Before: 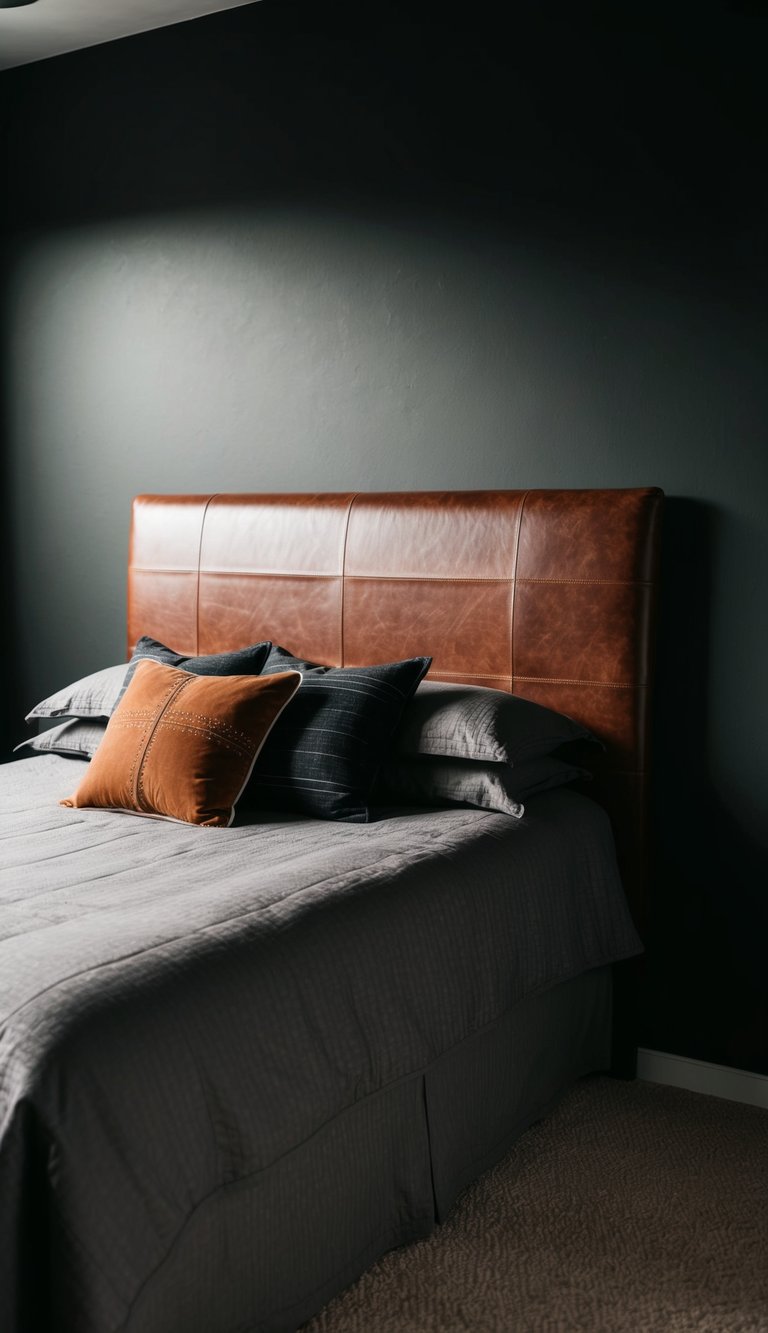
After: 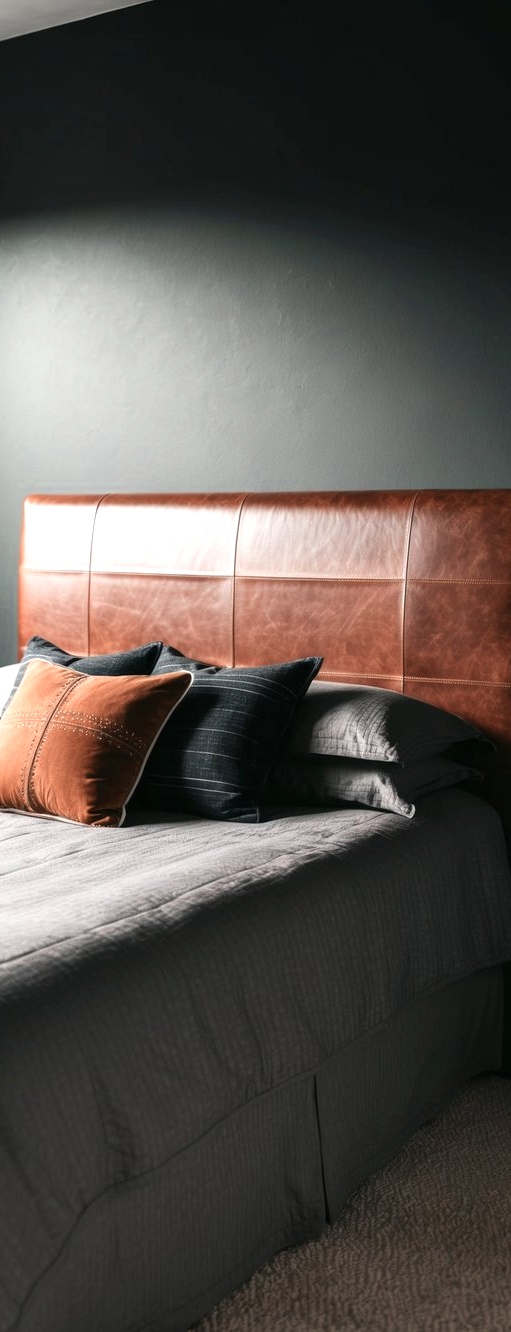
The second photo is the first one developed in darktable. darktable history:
color zones: curves: ch0 [(0, 0.473) (0.001, 0.473) (0.226, 0.548) (0.4, 0.589) (0.525, 0.54) (0.728, 0.403) (0.999, 0.473) (1, 0.473)]; ch1 [(0, 0.619) (0.001, 0.619) (0.234, 0.388) (0.4, 0.372) (0.528, 0.422) (0.732, 0.53) (0.999, 0.619) (1, 0.619)]; ch2 [(0, 0.547) (0.001, 0.547) (0.226, 0.45) (0.4, 0.525) (0.525, 0.585) (0.8, 0.511) (0.999, 0.547) (1, 0.547)]
crop and rotate: left 14.292%, right 19.041%
contrast brightness saturation: saturation -0.04
exposure: exposure 0.6 EV, compensate highlight preservation false
